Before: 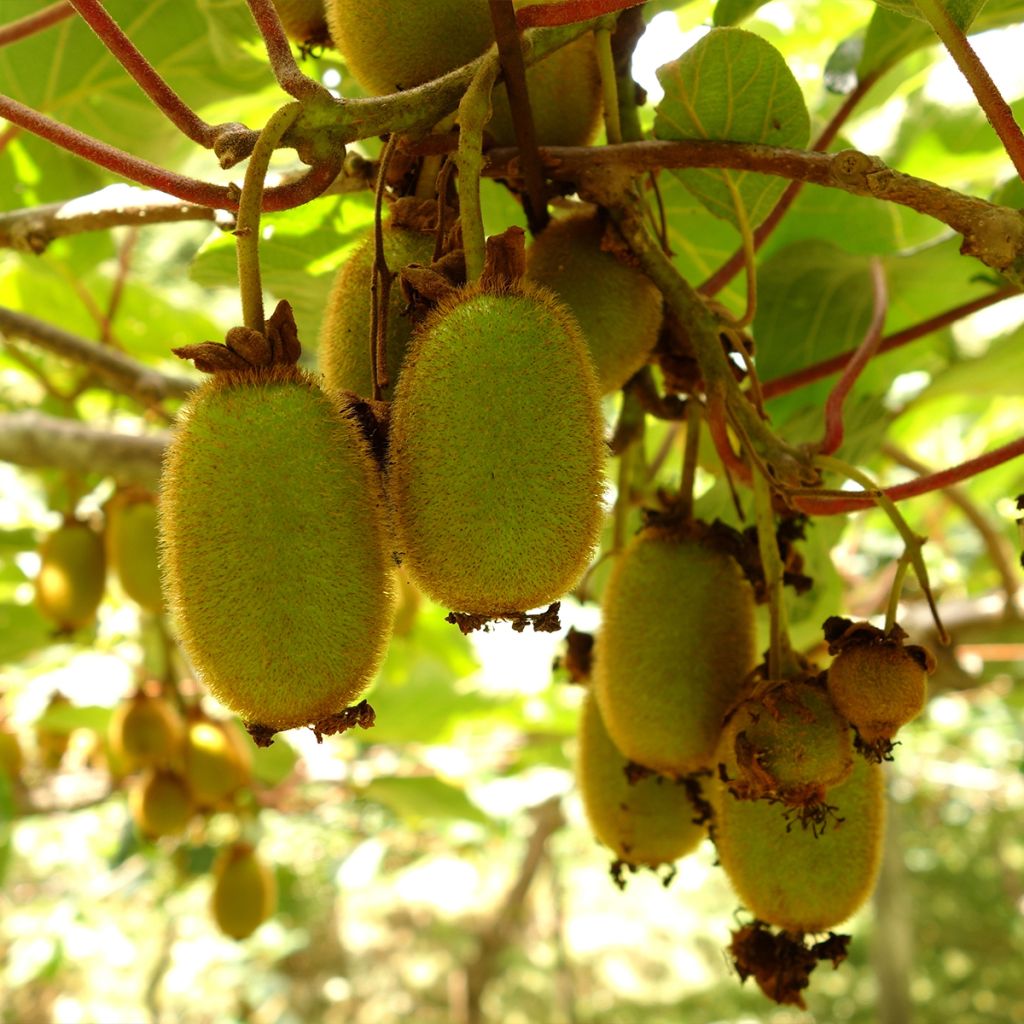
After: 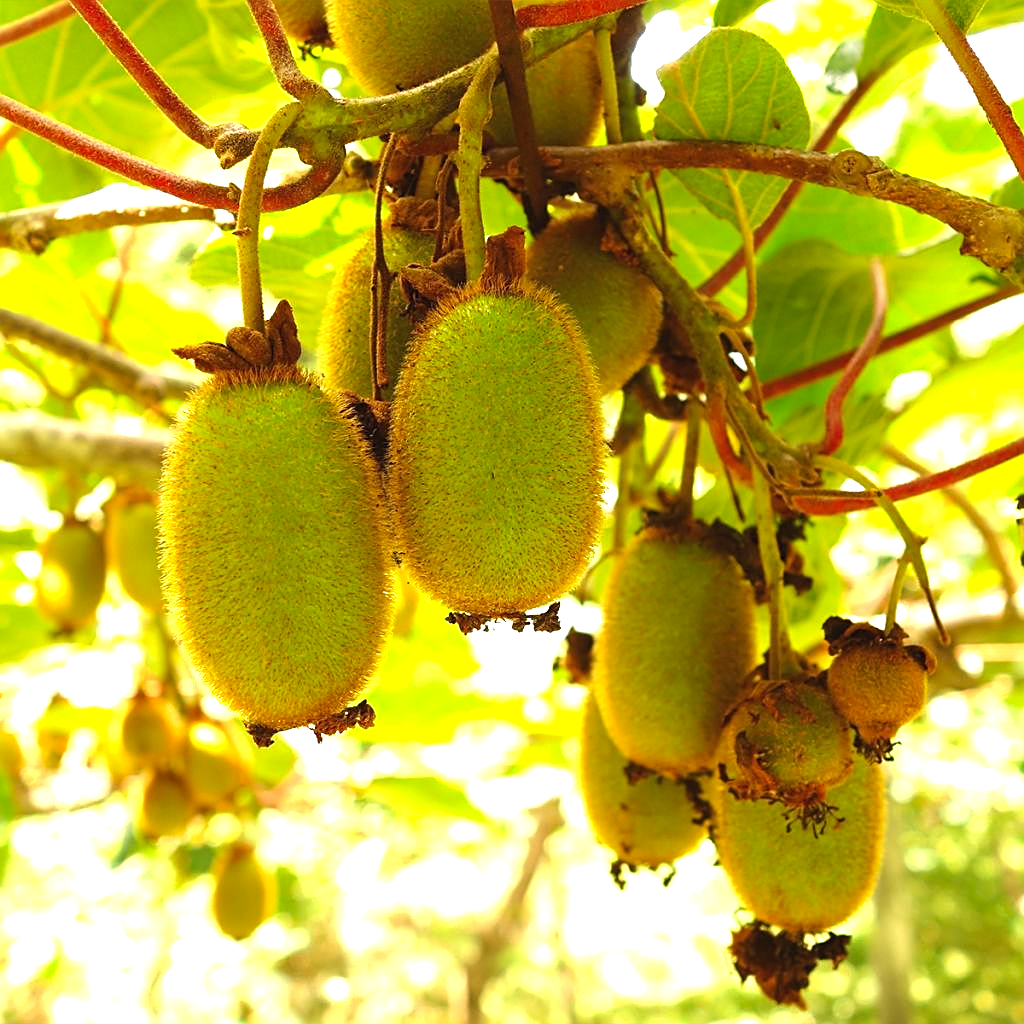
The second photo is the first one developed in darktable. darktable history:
exposure: black level correction -0.002, exposure 1.114 EV, compensate highlight preservation false
sharpen: on, module defaults
contrast brightness saturation: saturation 0.127
